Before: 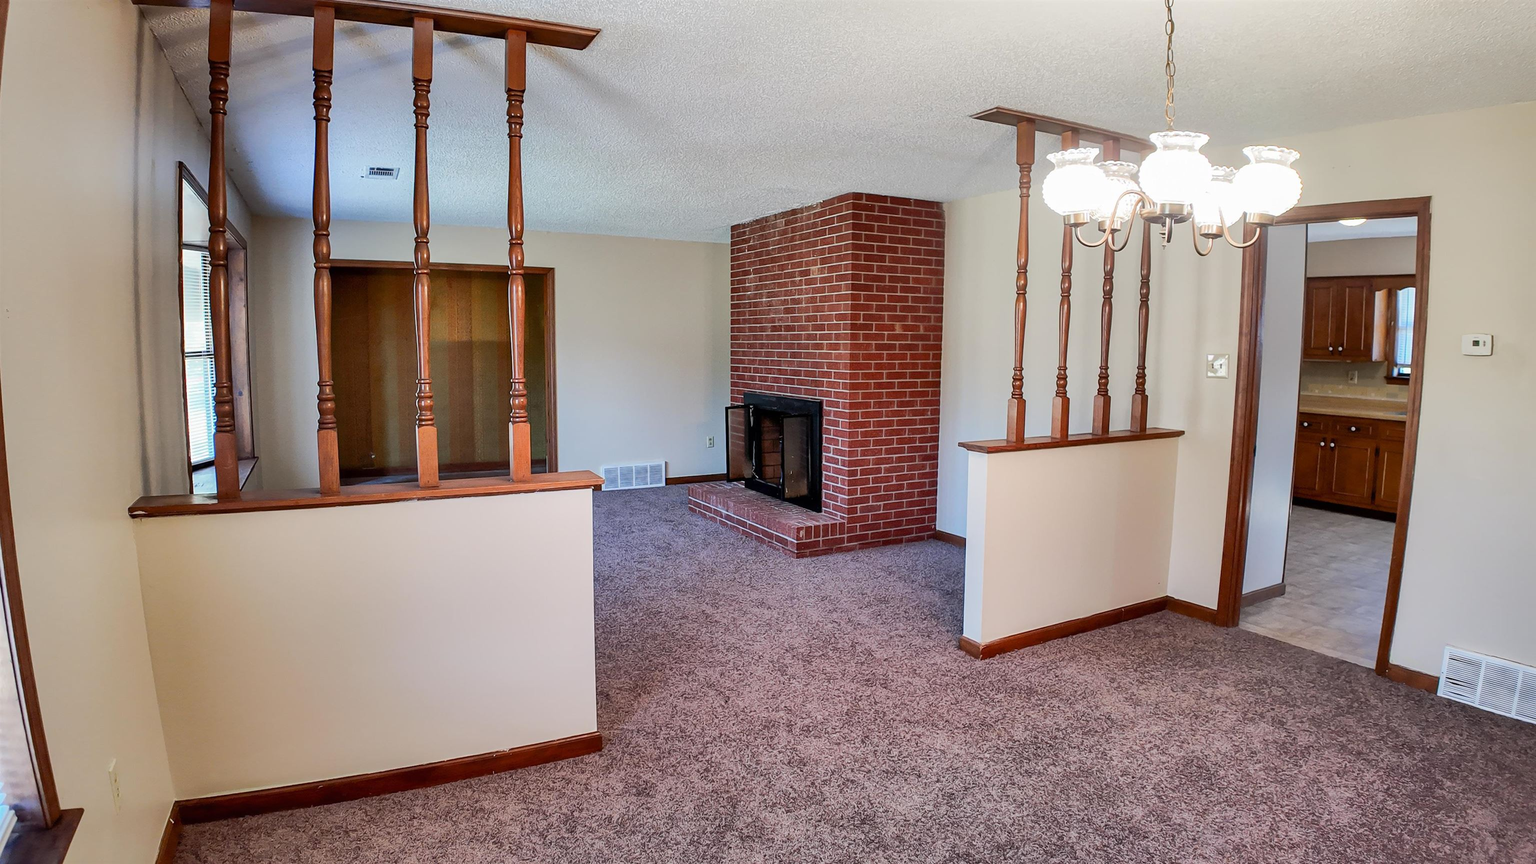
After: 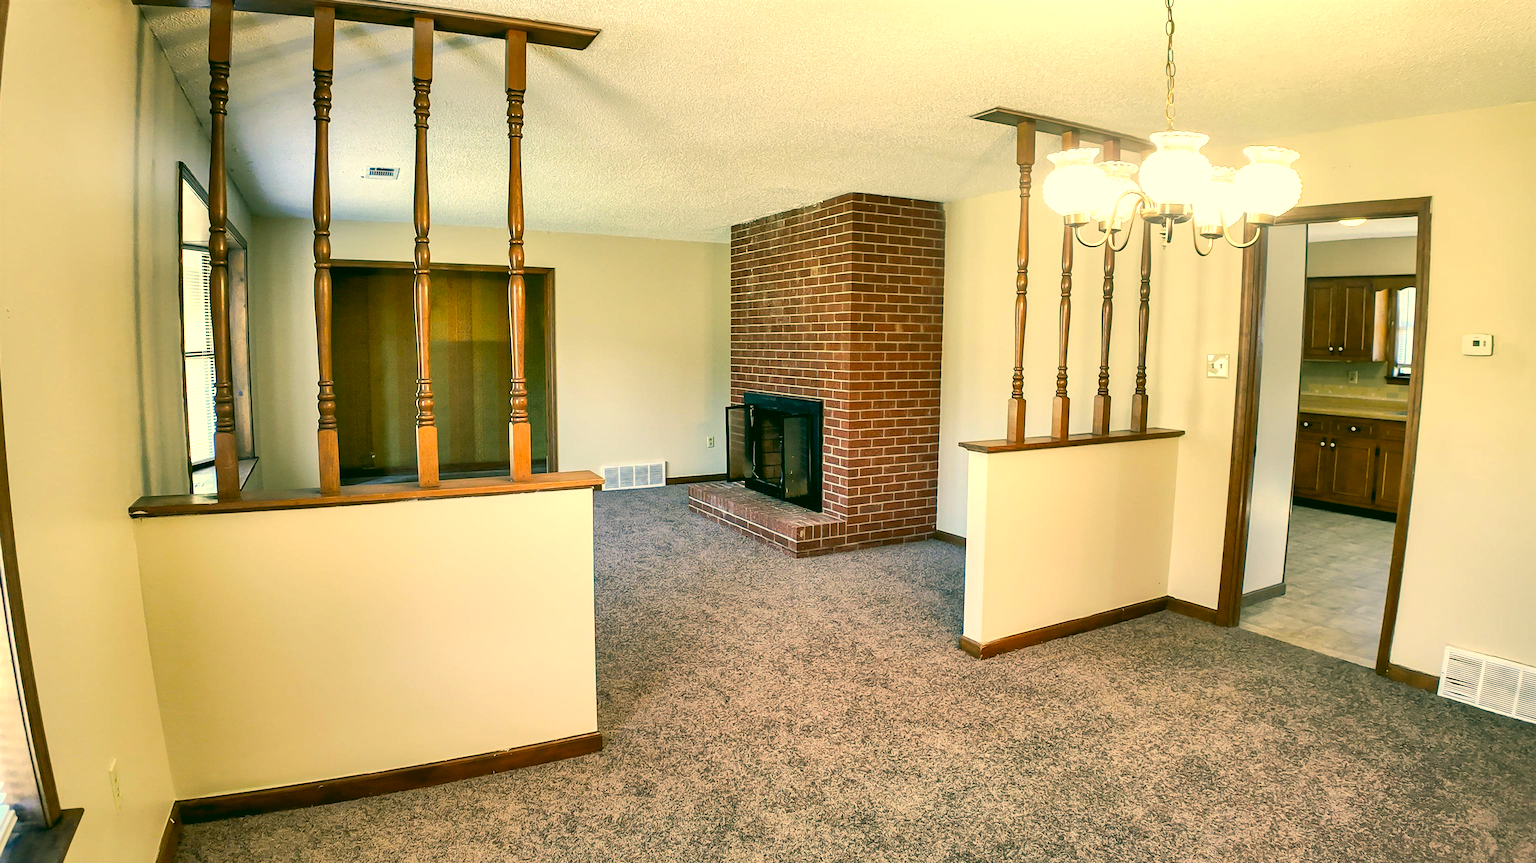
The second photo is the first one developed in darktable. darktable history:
exposure: exposure 0.6 EV, compensate highlight preservation false
color correction: highlights a* 5.62, highlights b* 33.57, shadows a* -25.86, shadows b* 4.02
